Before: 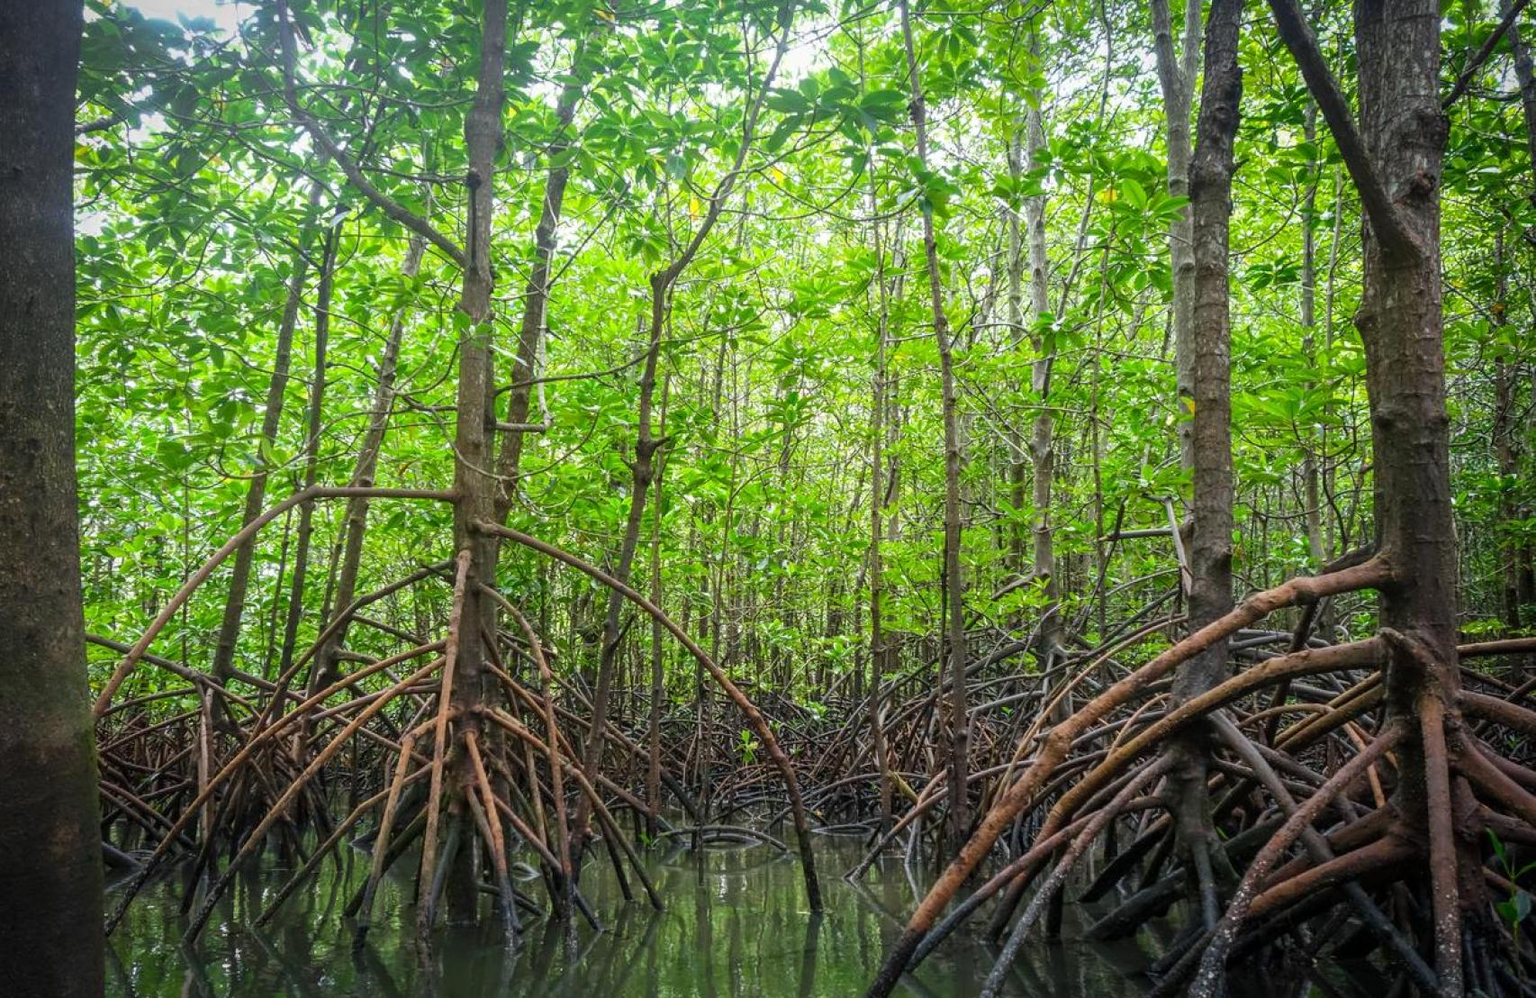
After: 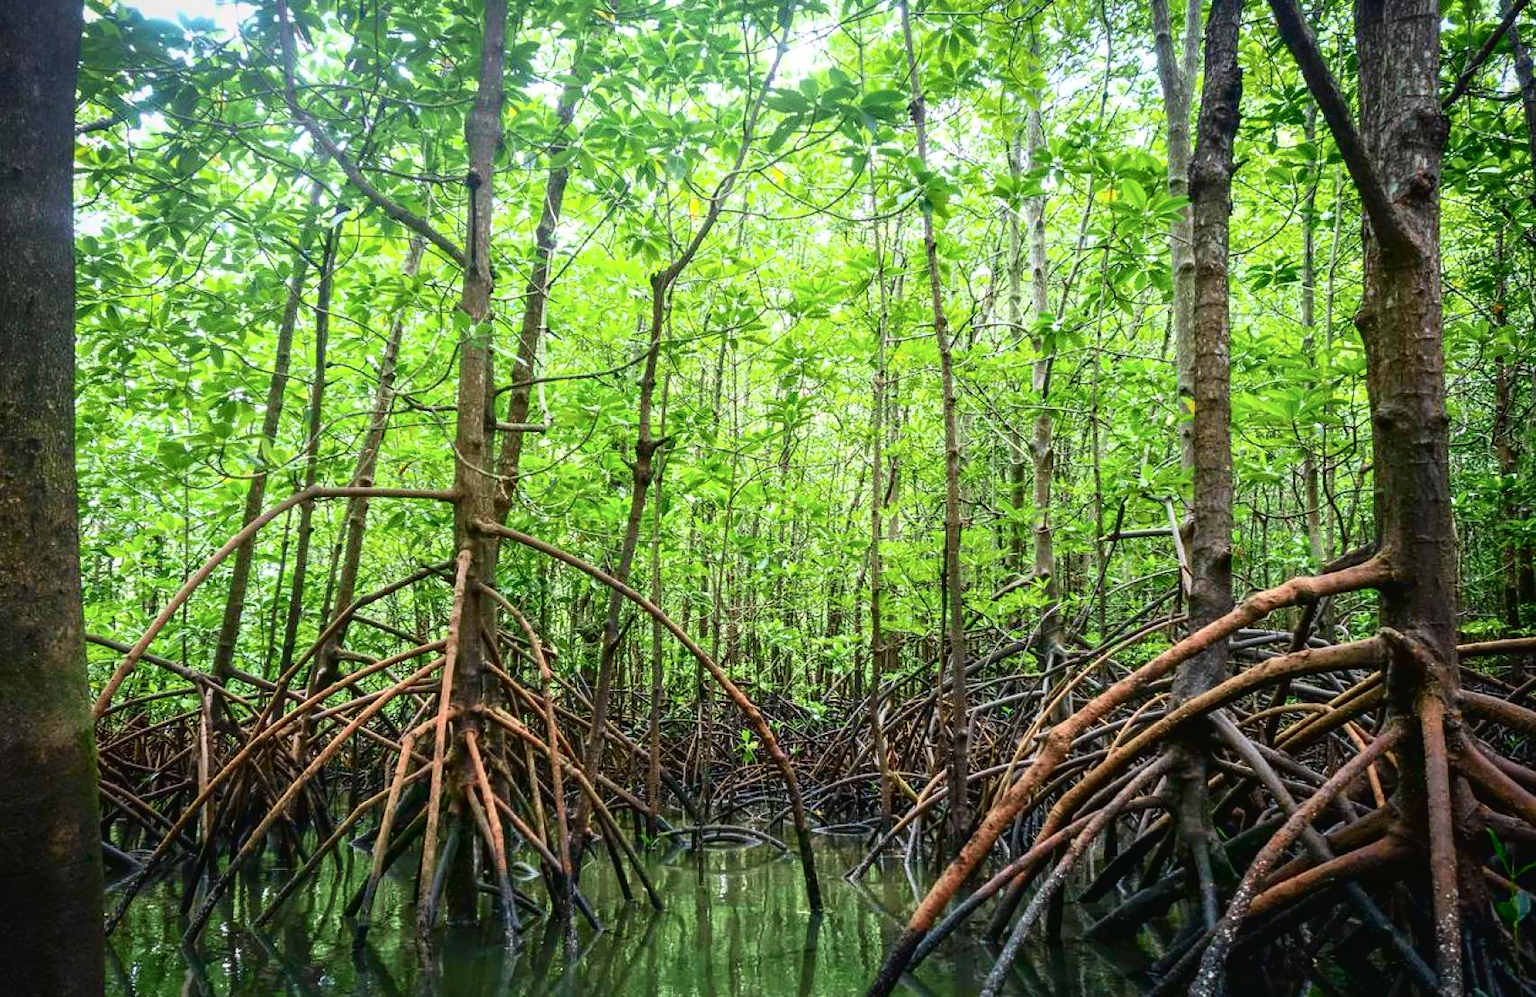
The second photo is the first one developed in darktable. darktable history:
contrast equalizer: octaves 7, y [[0.528 ×6], [0.514 ×6], [0.362 ×6], [0 ×6], [0 ×6]]
tone curve: curves: ch0 [(0, 0.024) (0.049, 0.038) (0.176, 0.162) (0.311, 0.337) (0.416, 0.471) (0.565, 0.658) (0.817, 0.911) (1, 1)]; ch1 [(0, 0) (0.351, 0.347) (0.446, 0.42) (0.481, 0.463) (0.504, 0.504) (0.522, 0.521) (0.546, 0.563) (0.622, 0.664) (0.728, 0.786) (1, 1)]; ch2 [(0, 0) (0.327, 0.324) (0.427, 0.413) (0.458, 0.444) (0.502, 0.504) (0.526, 0.539) (0.547, 0.581) (0.601, 0.61) (0.76, 0.765) (1, 1)], color space Lab, independent channels, preserve colors none
